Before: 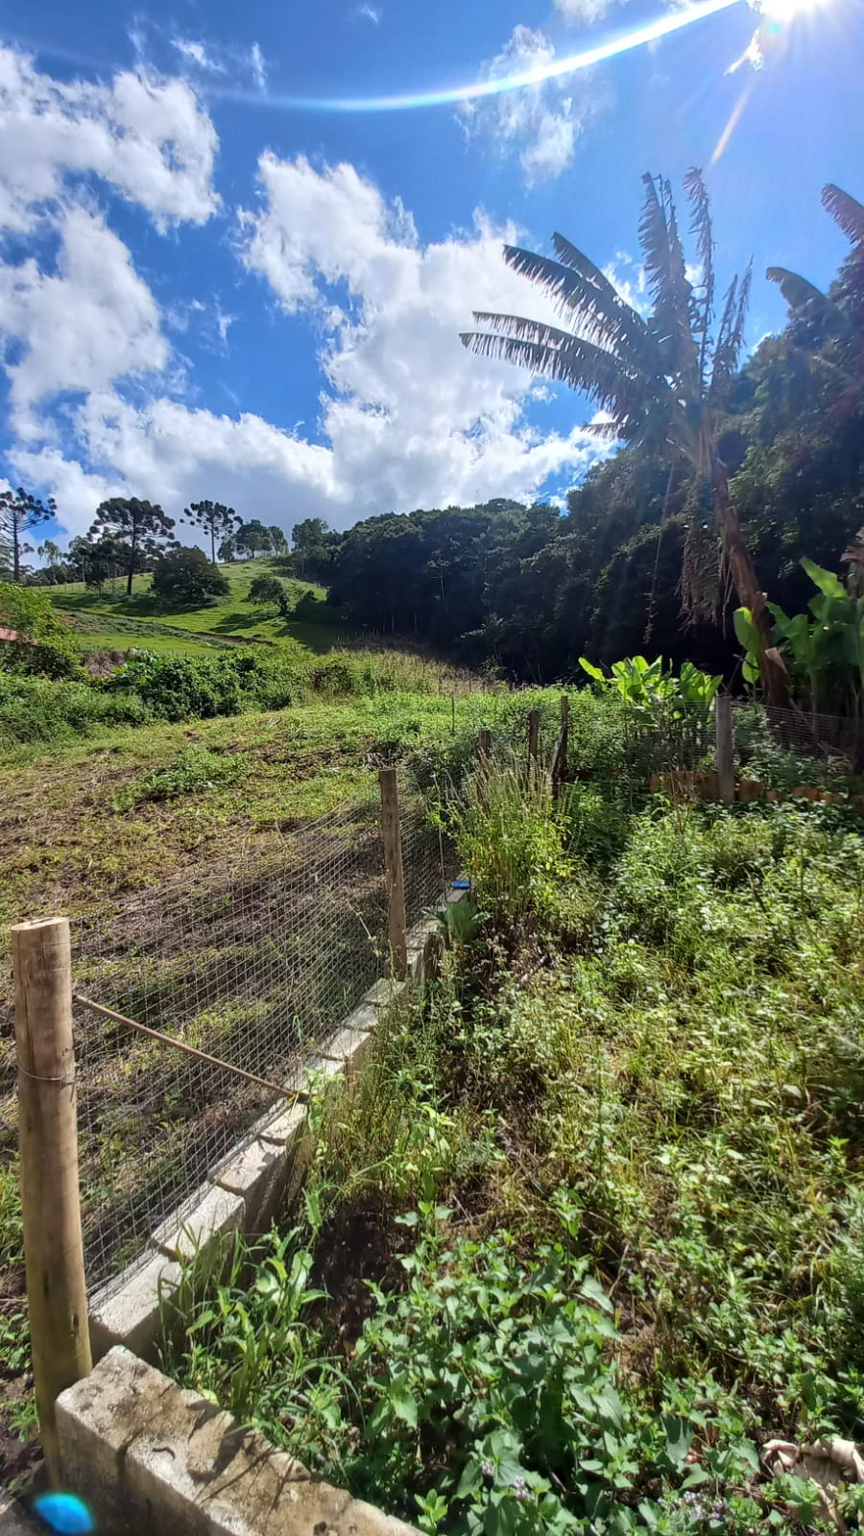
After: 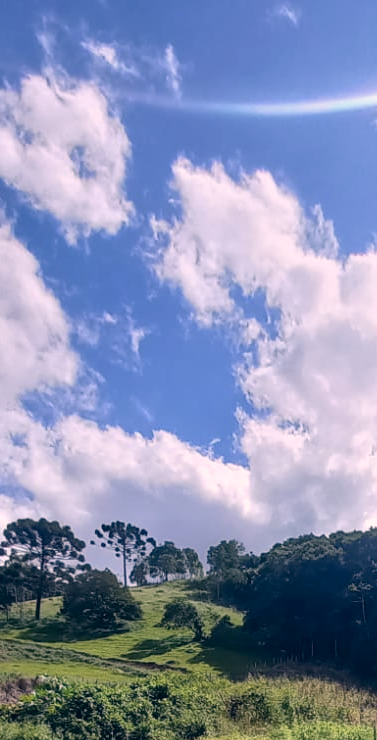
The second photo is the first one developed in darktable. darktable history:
crop and rotate: left 10.817%, top 0.062%, right 47.194%, bottom 53.626%
color correction: highlights a* 14.46, highlights b* 5.85, shadows a* -5.53, shadows b* -15.24, saturation 0.85
